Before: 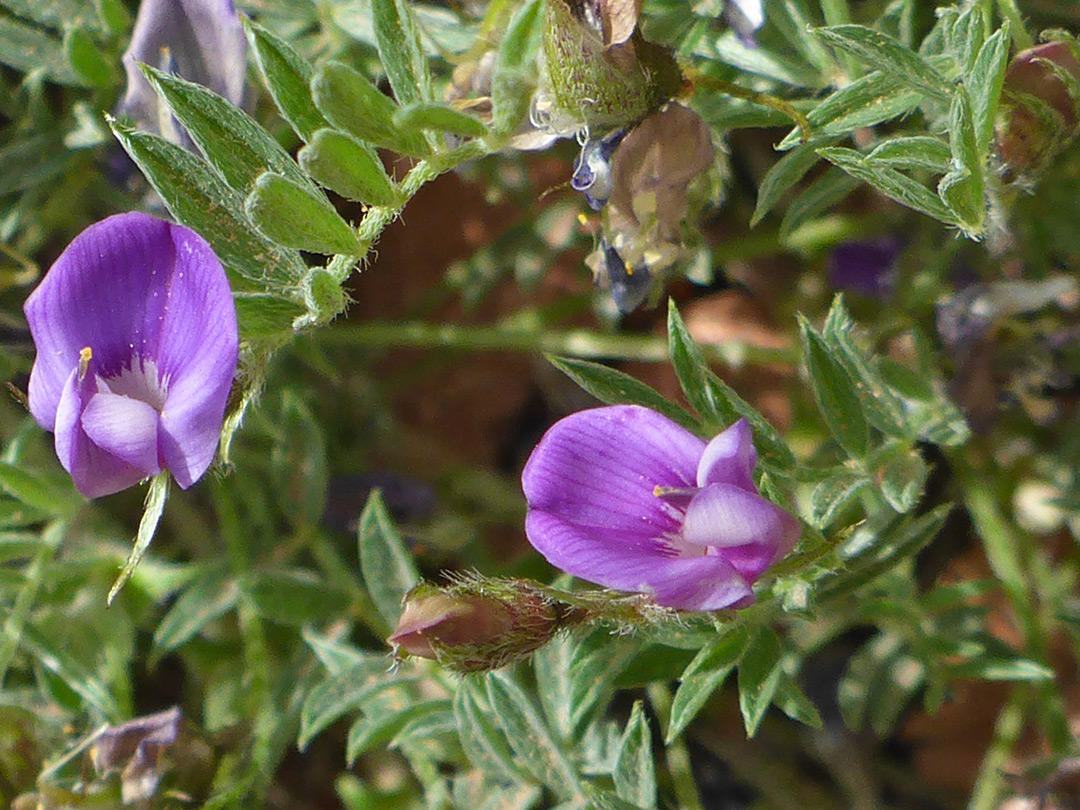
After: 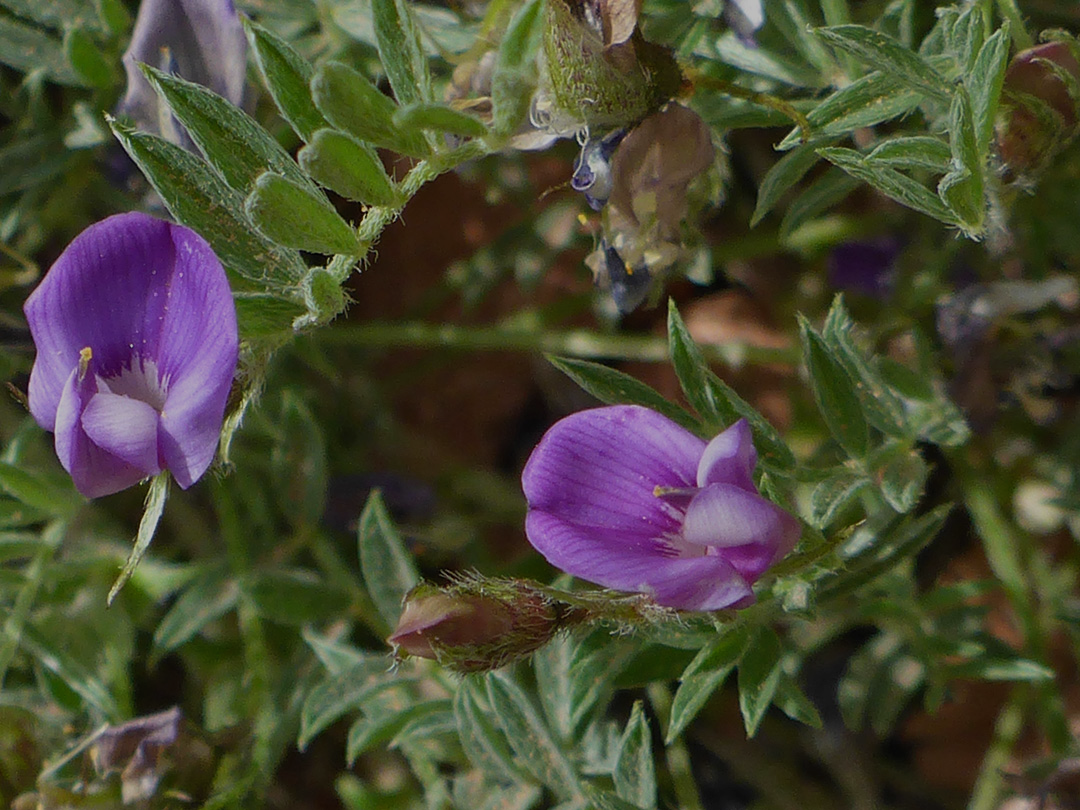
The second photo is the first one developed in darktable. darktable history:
exposure: exposure -0.973 EV, compensate highlight preservation false
